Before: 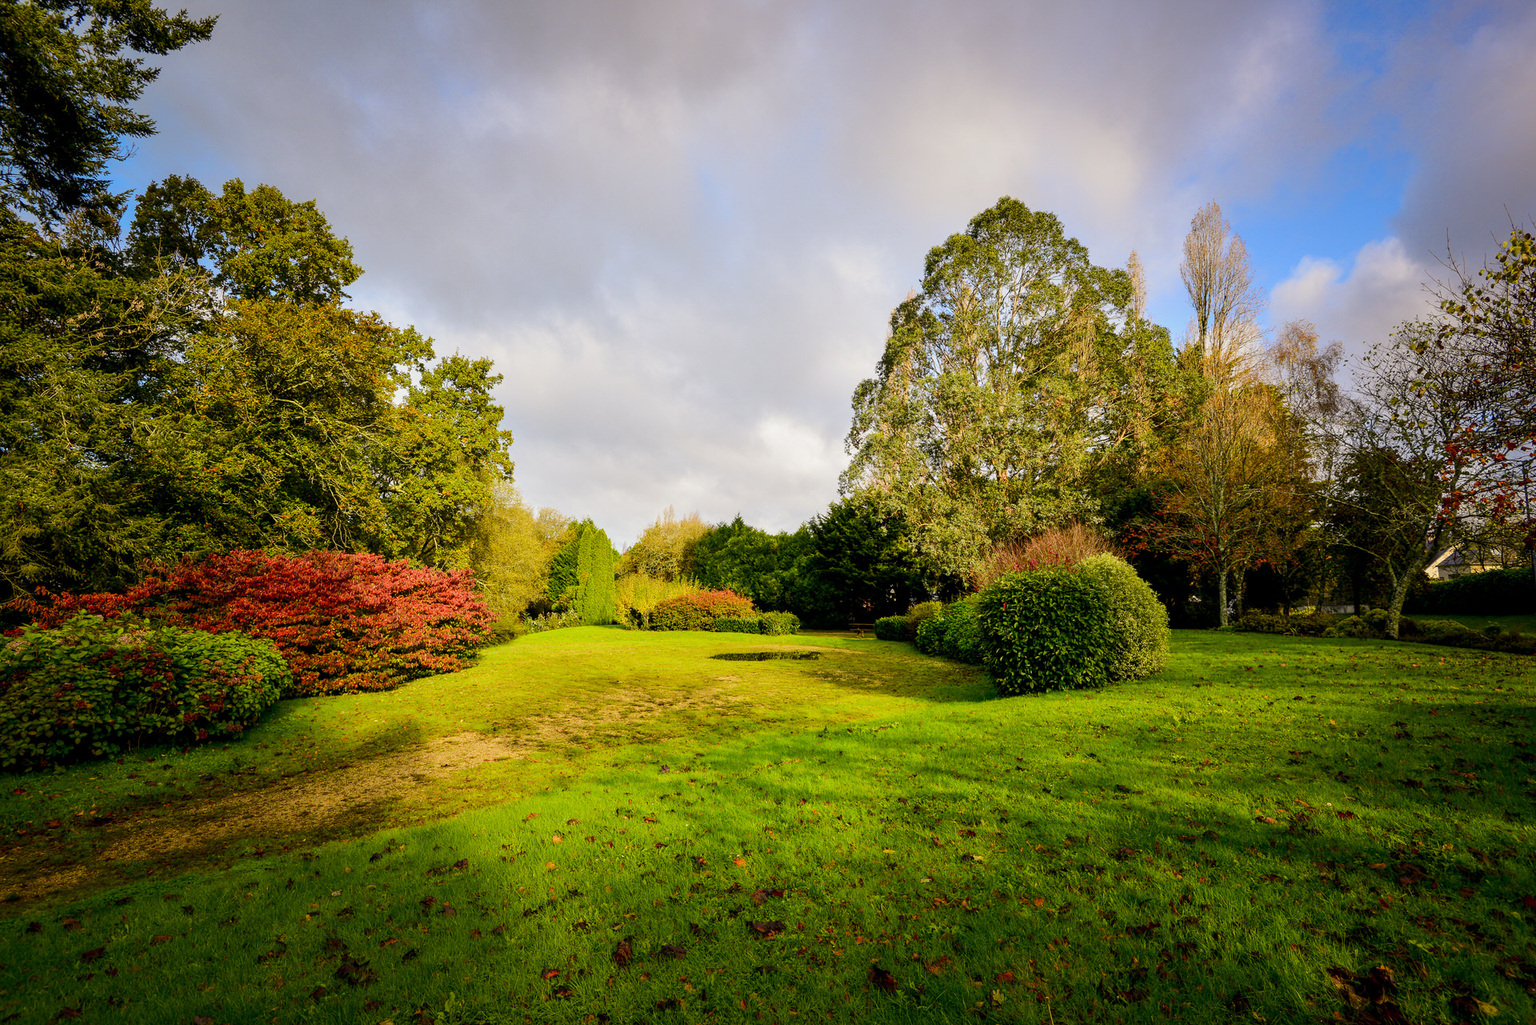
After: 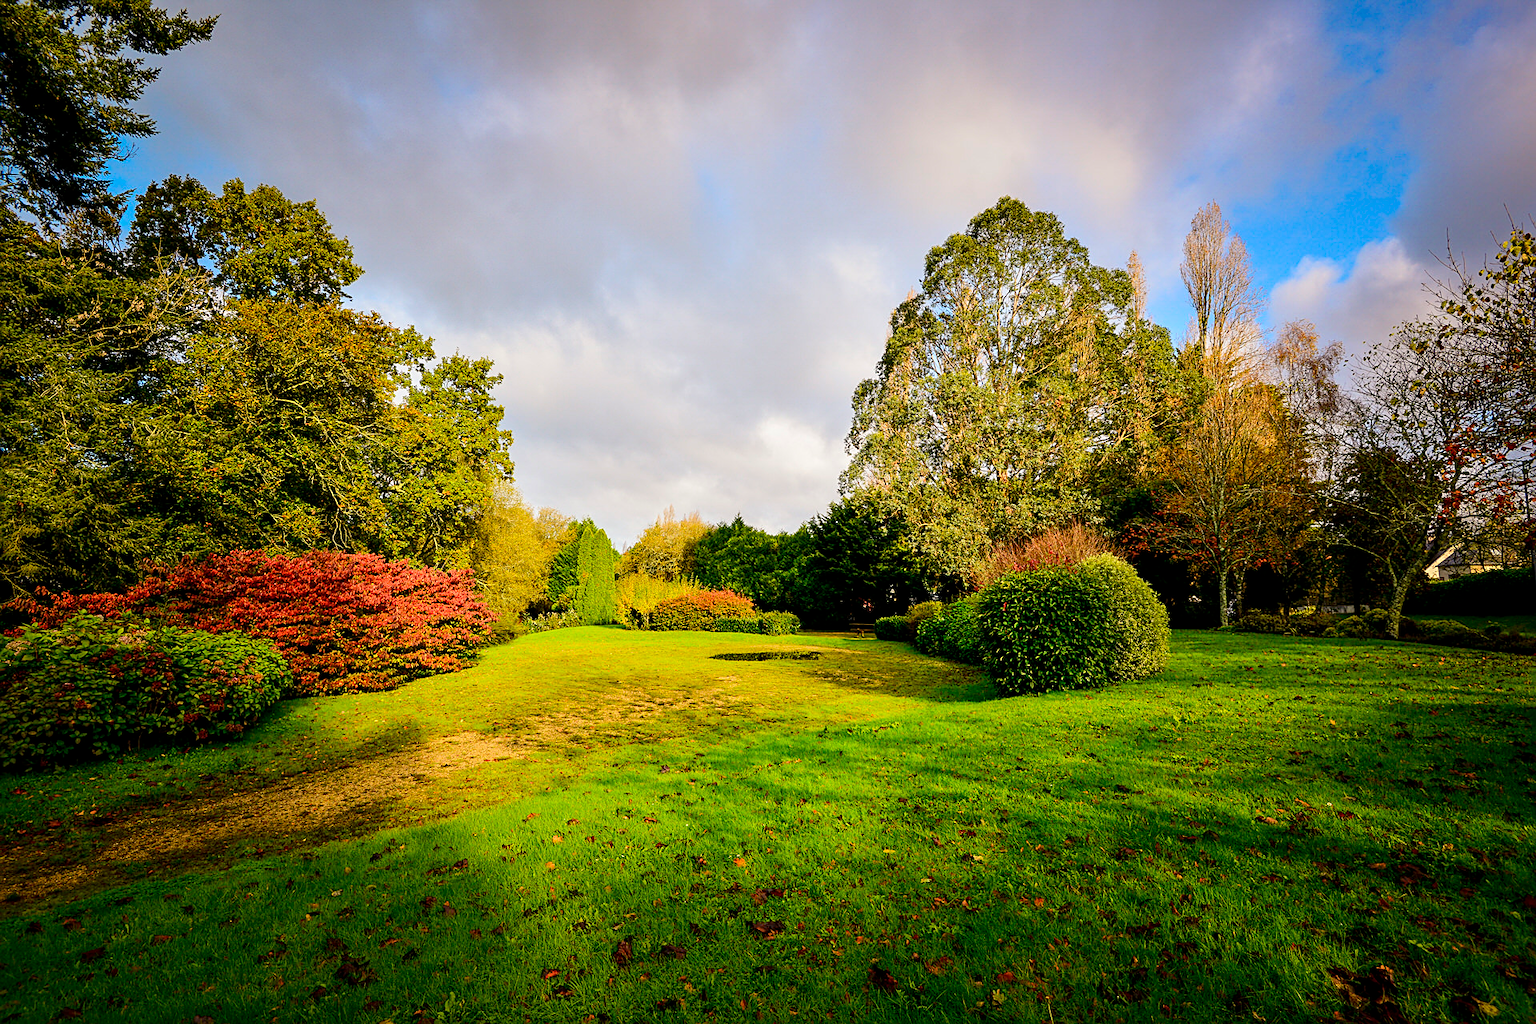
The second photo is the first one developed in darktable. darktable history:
contrast brightness saturation: contrast 0.1, brightness 0.02, saturation 0.02
haze removal: compatibility mode true, adaptive false
sharpen: on, module defaults
